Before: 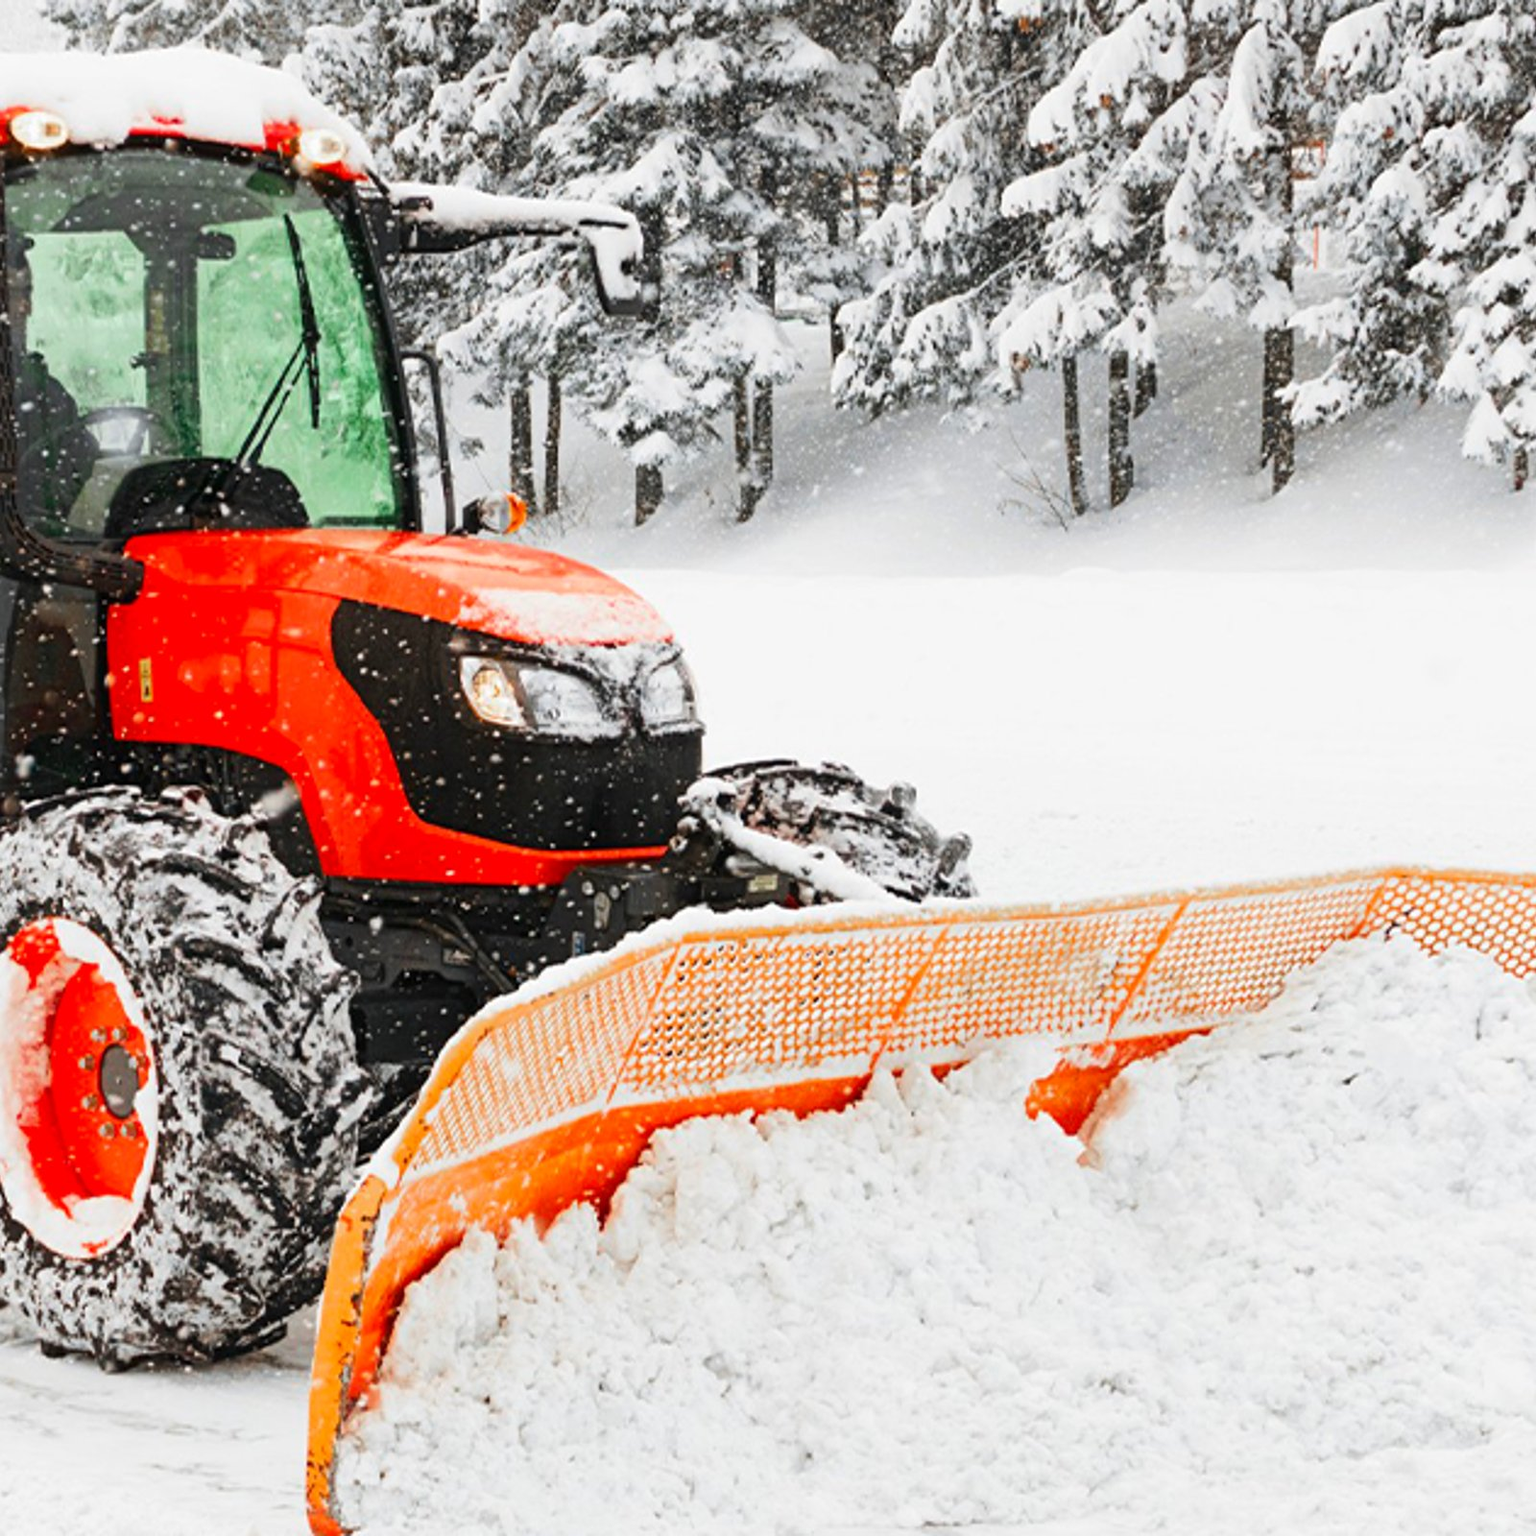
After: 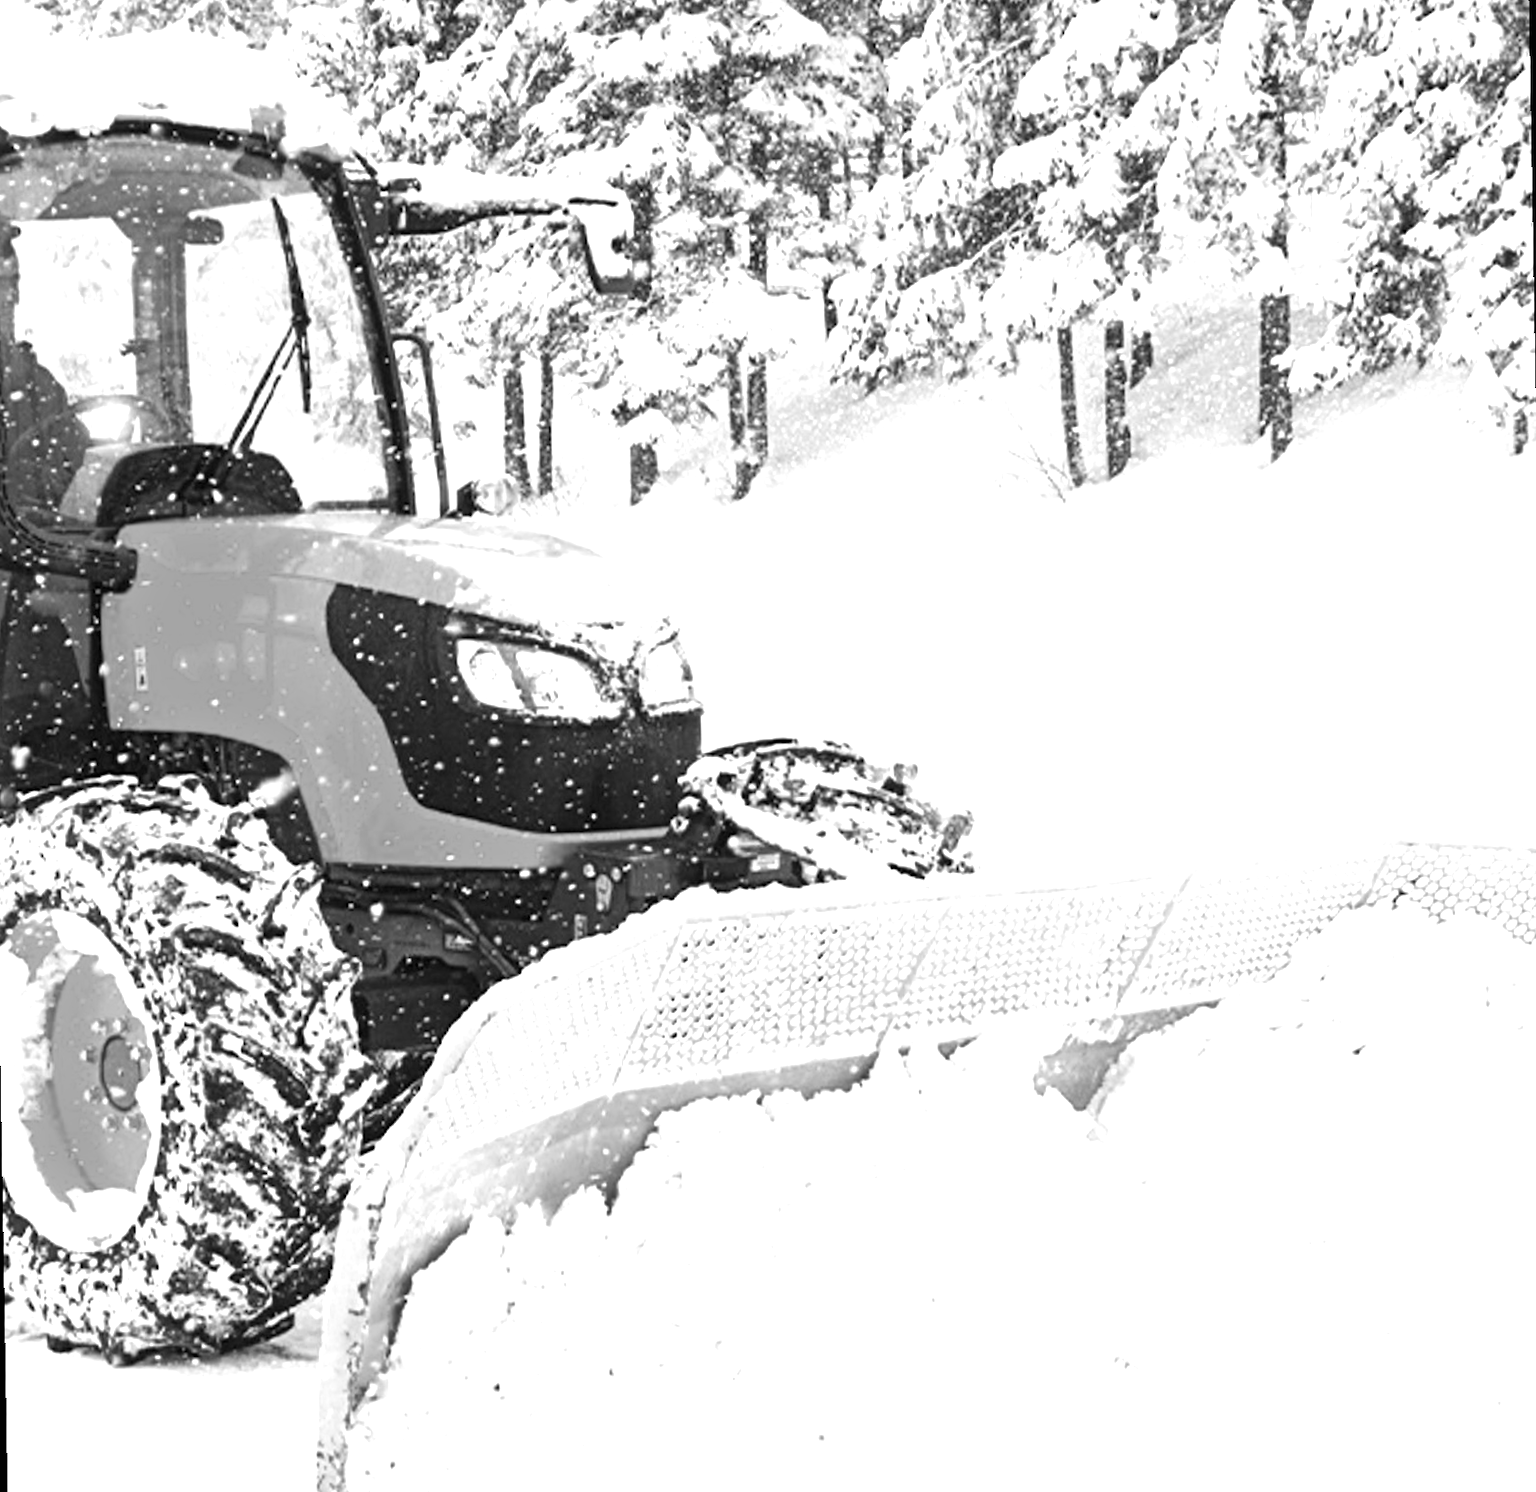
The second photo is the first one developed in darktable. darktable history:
monochrome: on, module defaults
tone equalizer: on, module defaults
rotate and perspective: rotation -1°, crop left 0.011, crop right 0.989, crop top 0.025, crop bottom 0.975
exposure: black level correction 0, exposure 1.125 EV, compensate exposure bias true, compensate highlight preservation false
